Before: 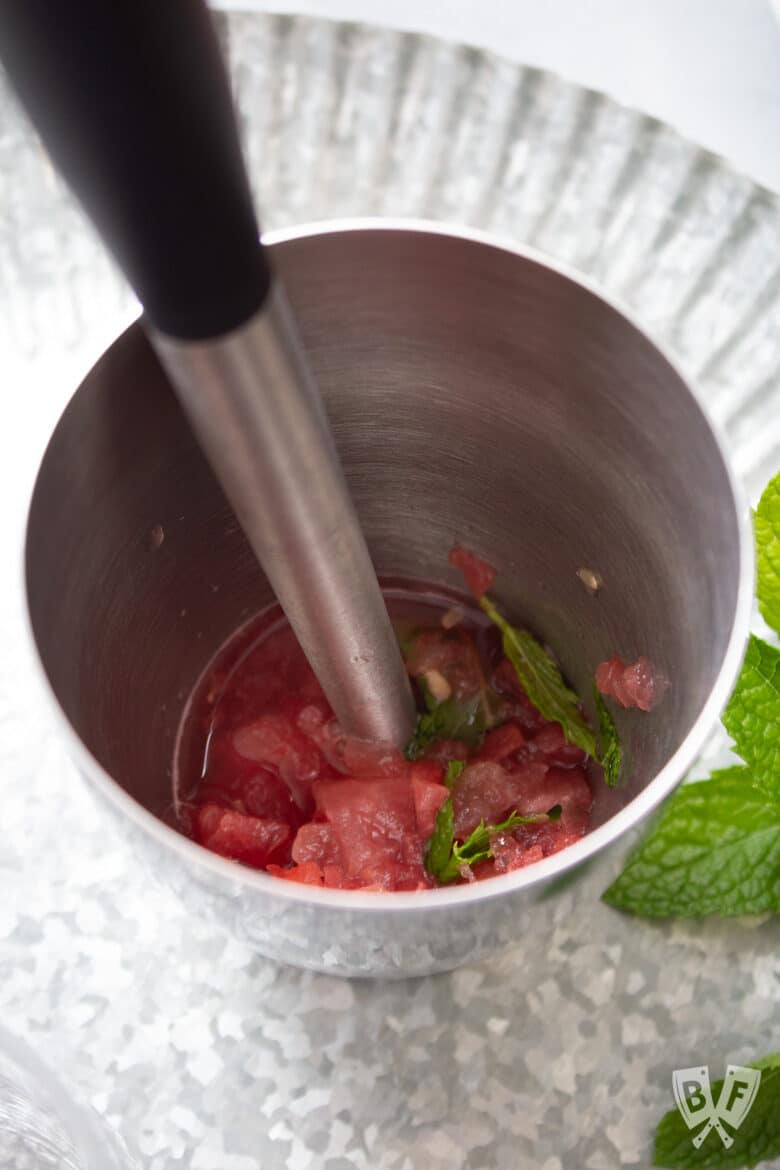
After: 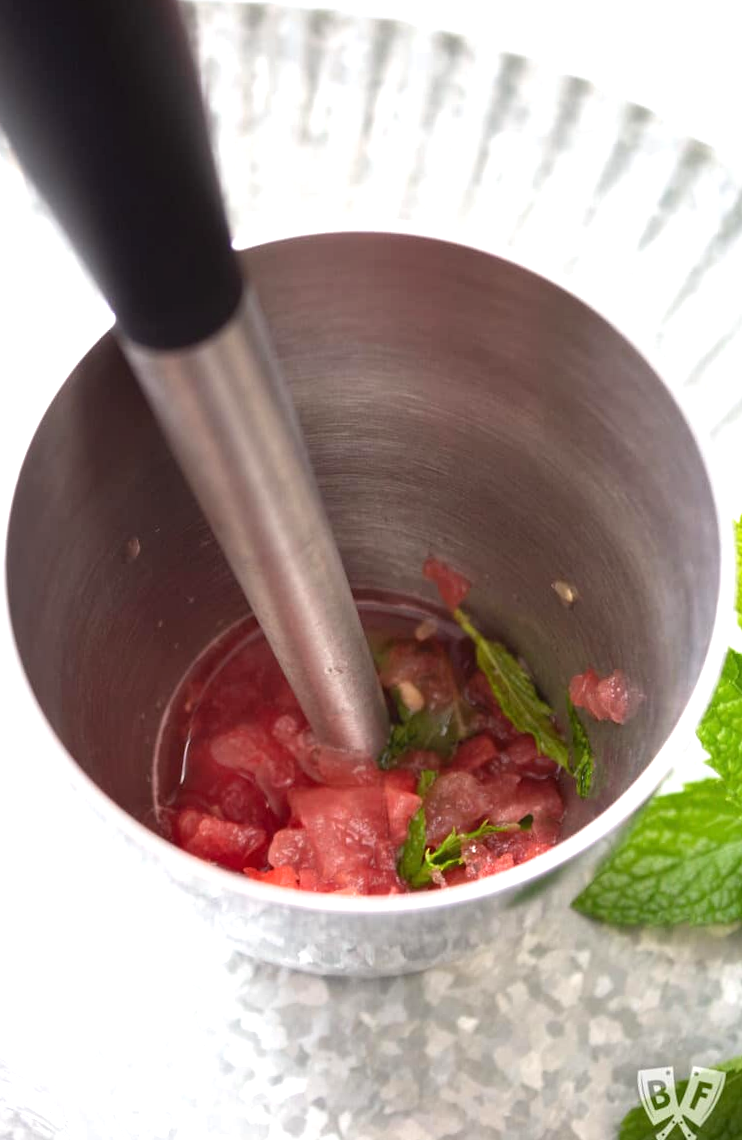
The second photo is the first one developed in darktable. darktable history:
rotate and perspective: rotation 0.074°, lens shift (vertical) 0.096, lens shift (horizontal) -0.041, crop left 0.043, crop right 0.952, crop top 0.024, crop bottom 0.979
exposure: black level correction 0, exposure 0.6 EV, compensate highlight preservation false
